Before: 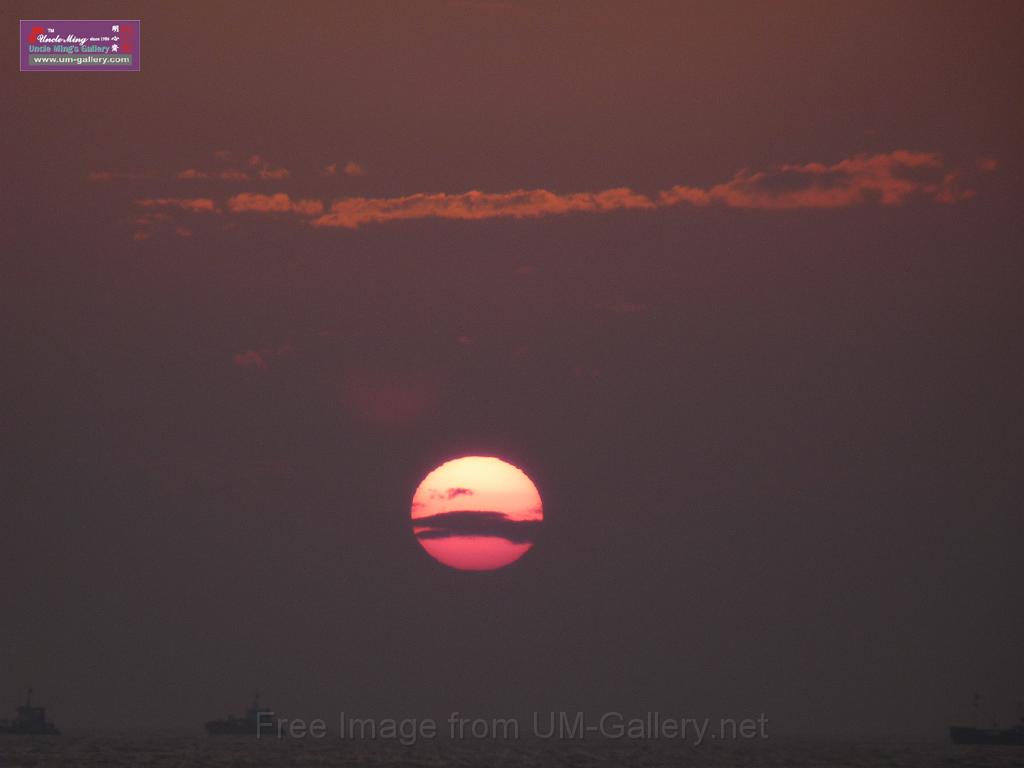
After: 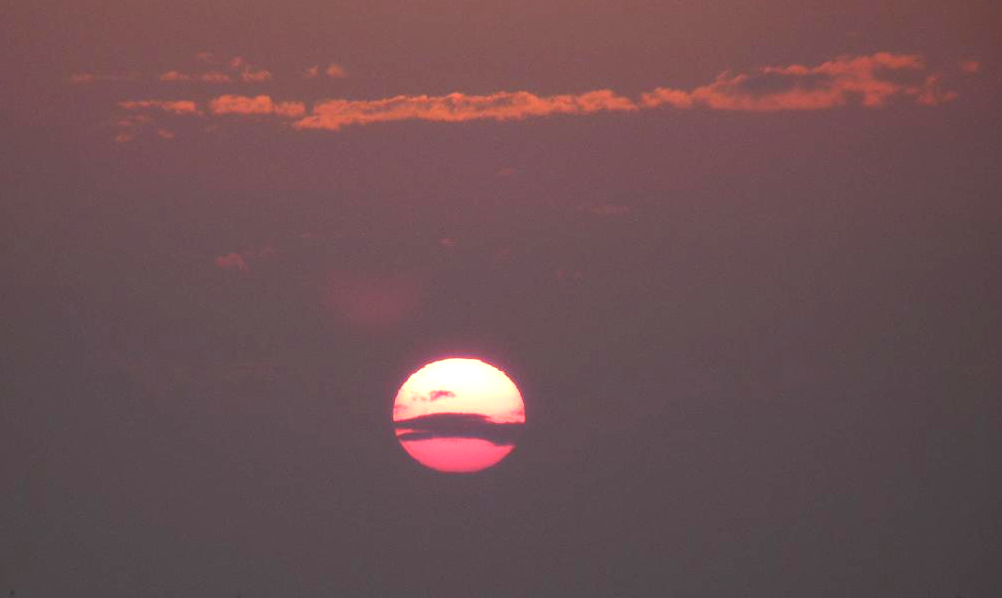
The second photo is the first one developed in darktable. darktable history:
crop and rotate: left 1.814%, top 12.818%, right 0.25%, bottom 9.225%
exposure: exposure 0.95 EV, compensate highlight preservation false
